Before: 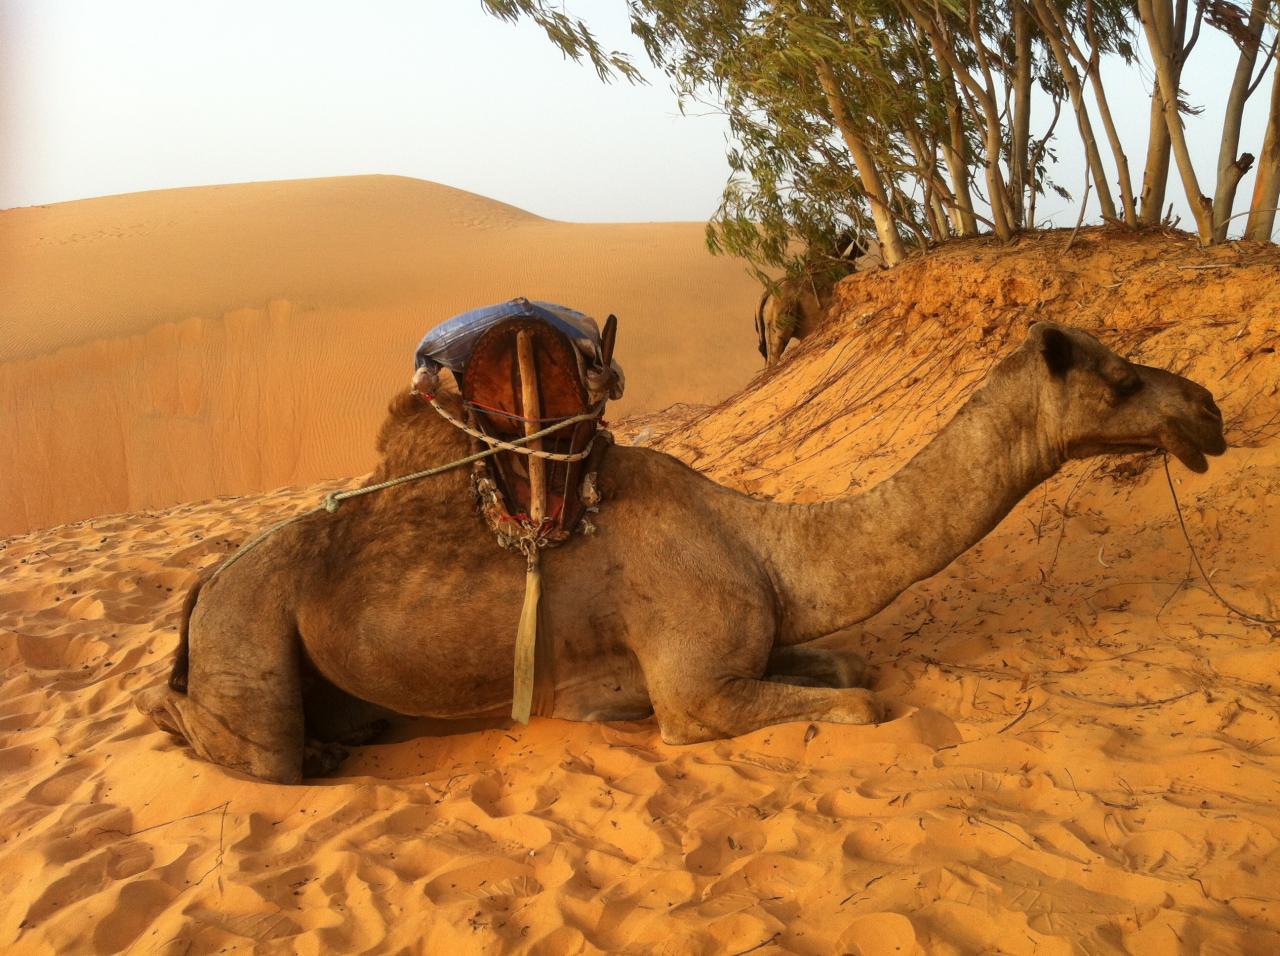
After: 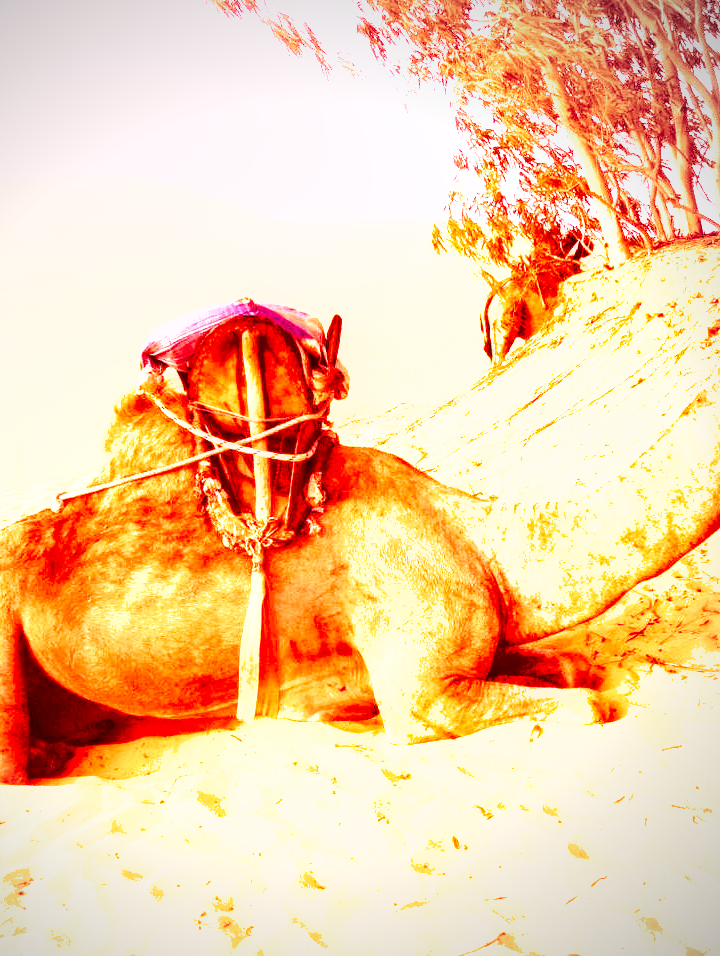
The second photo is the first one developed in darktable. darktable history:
vignetting: center (-0.15, 0.013)
white balance: red 4.26, blue 1.802
shadows and highlights: soften with gaussian
crop: left 21.496%, right 22.254%
velvia: strength 45%
local contrast: on, module defaults
base curve: curves: ch0 [(0, 0) (0.005, 0.002) (0.15, 0.3) (0.4, 0.7) (0.75, 0.95) (1, 1)], preserve colors none
contrast brightness saturation: contrast 0.08, saturation 0.02
